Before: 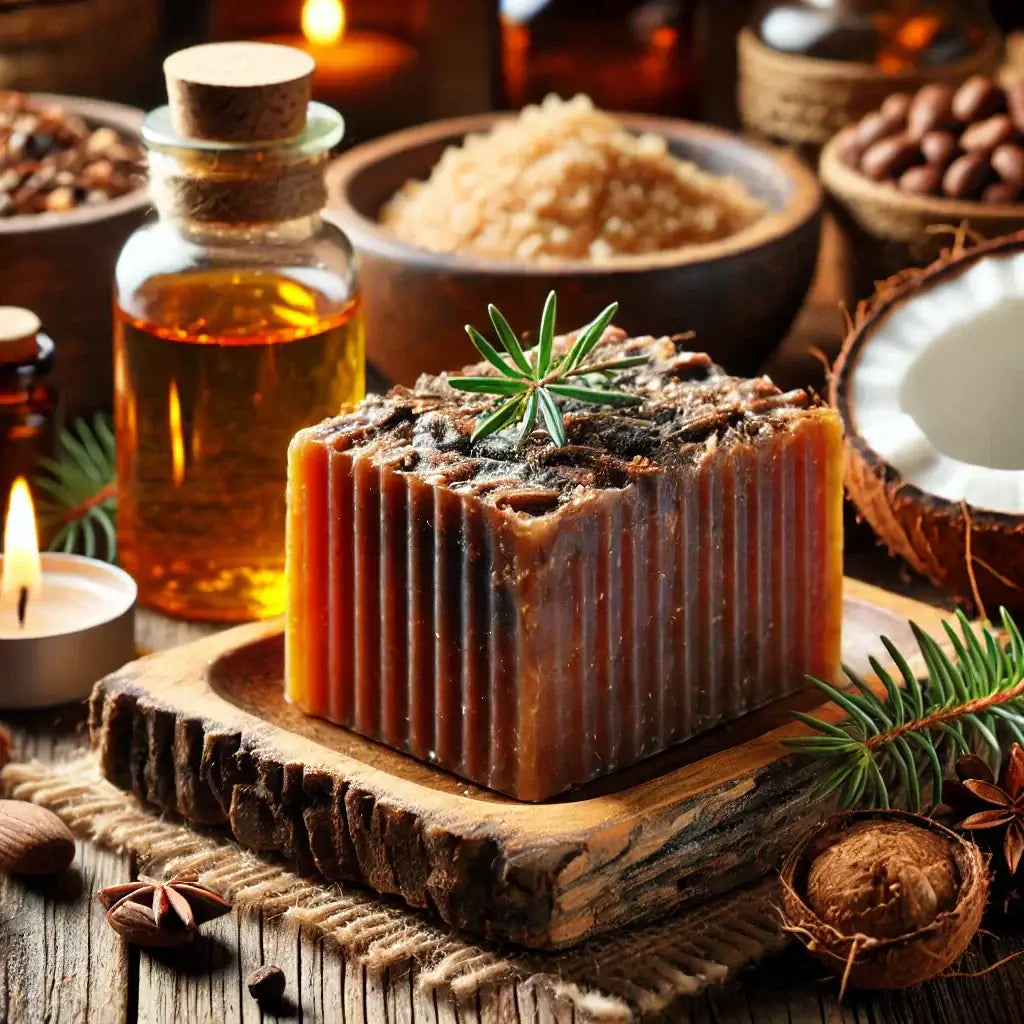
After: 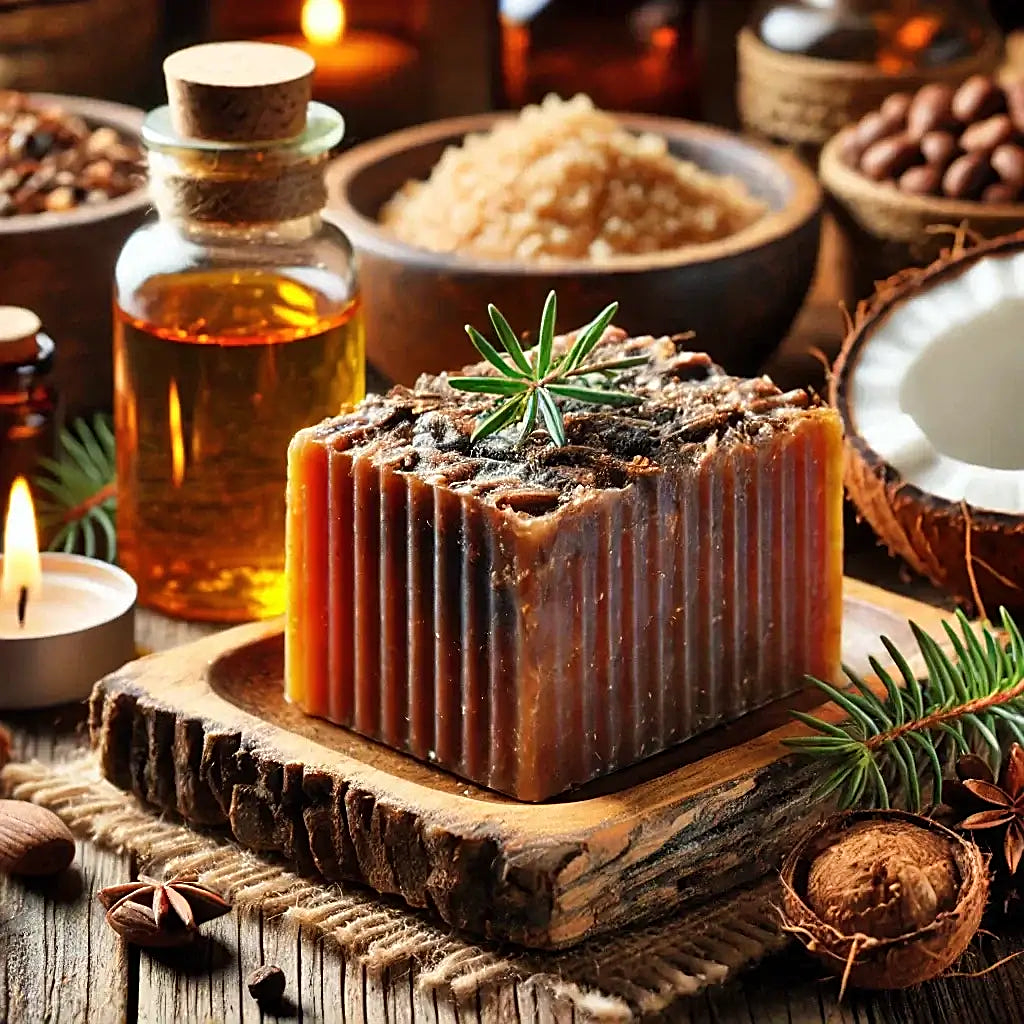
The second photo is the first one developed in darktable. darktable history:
sharpen: on, module defaults
shadows and highlights: shadows 40, highlights -54, highlights color adjustment 46%, low approximation 0.01, soften with gaussian
